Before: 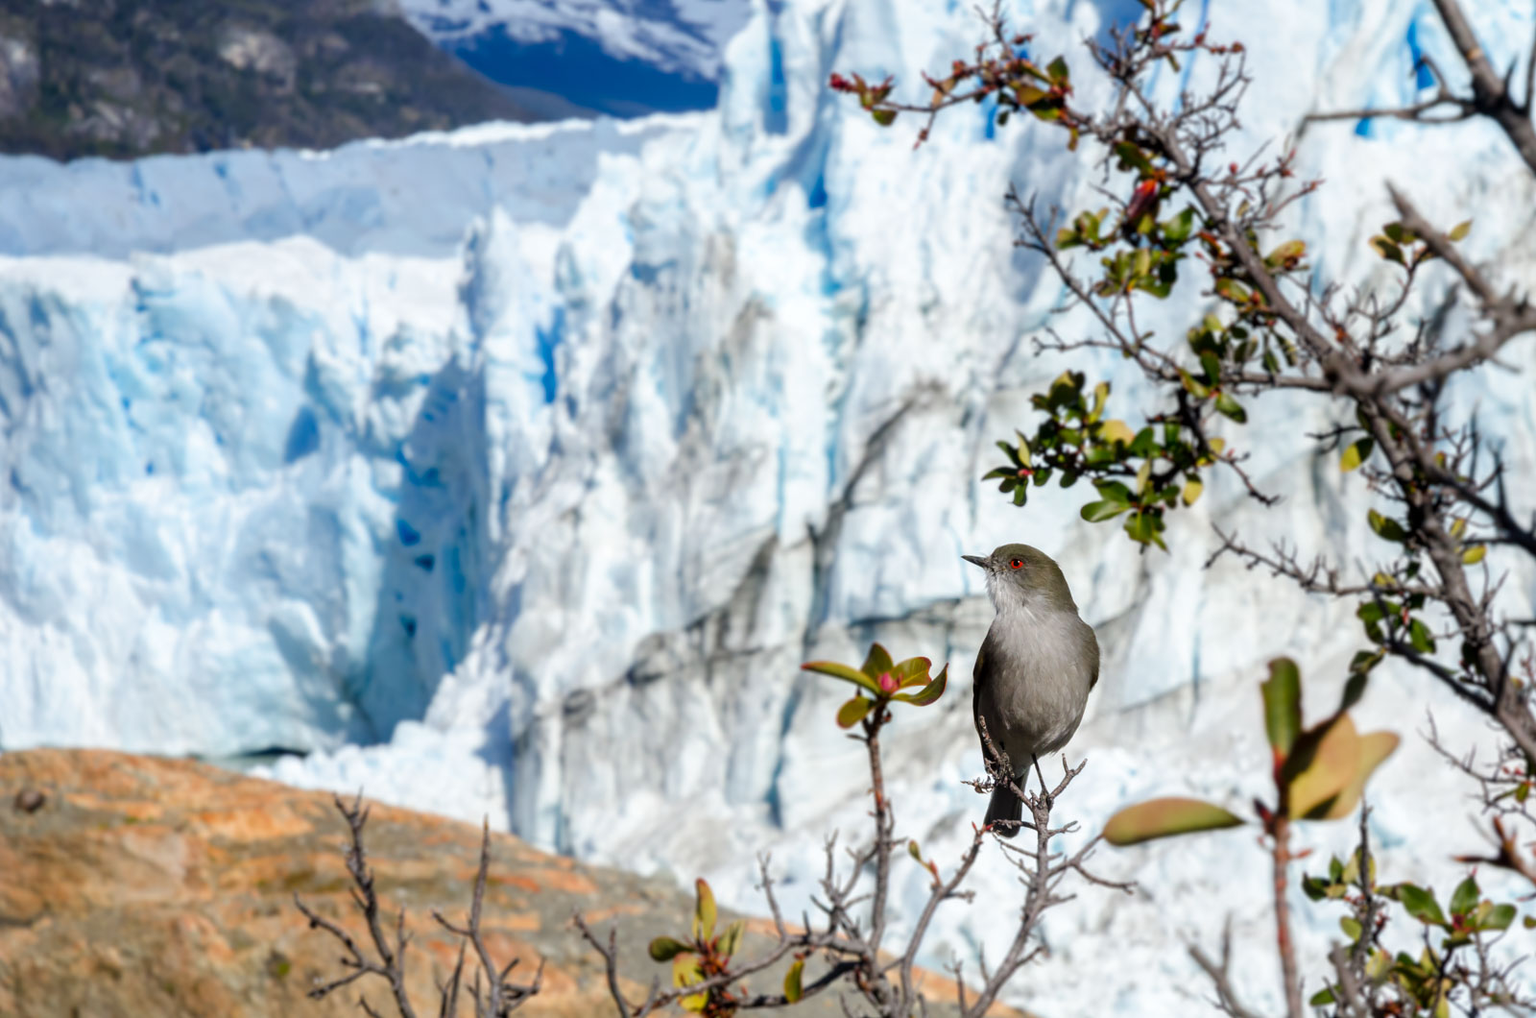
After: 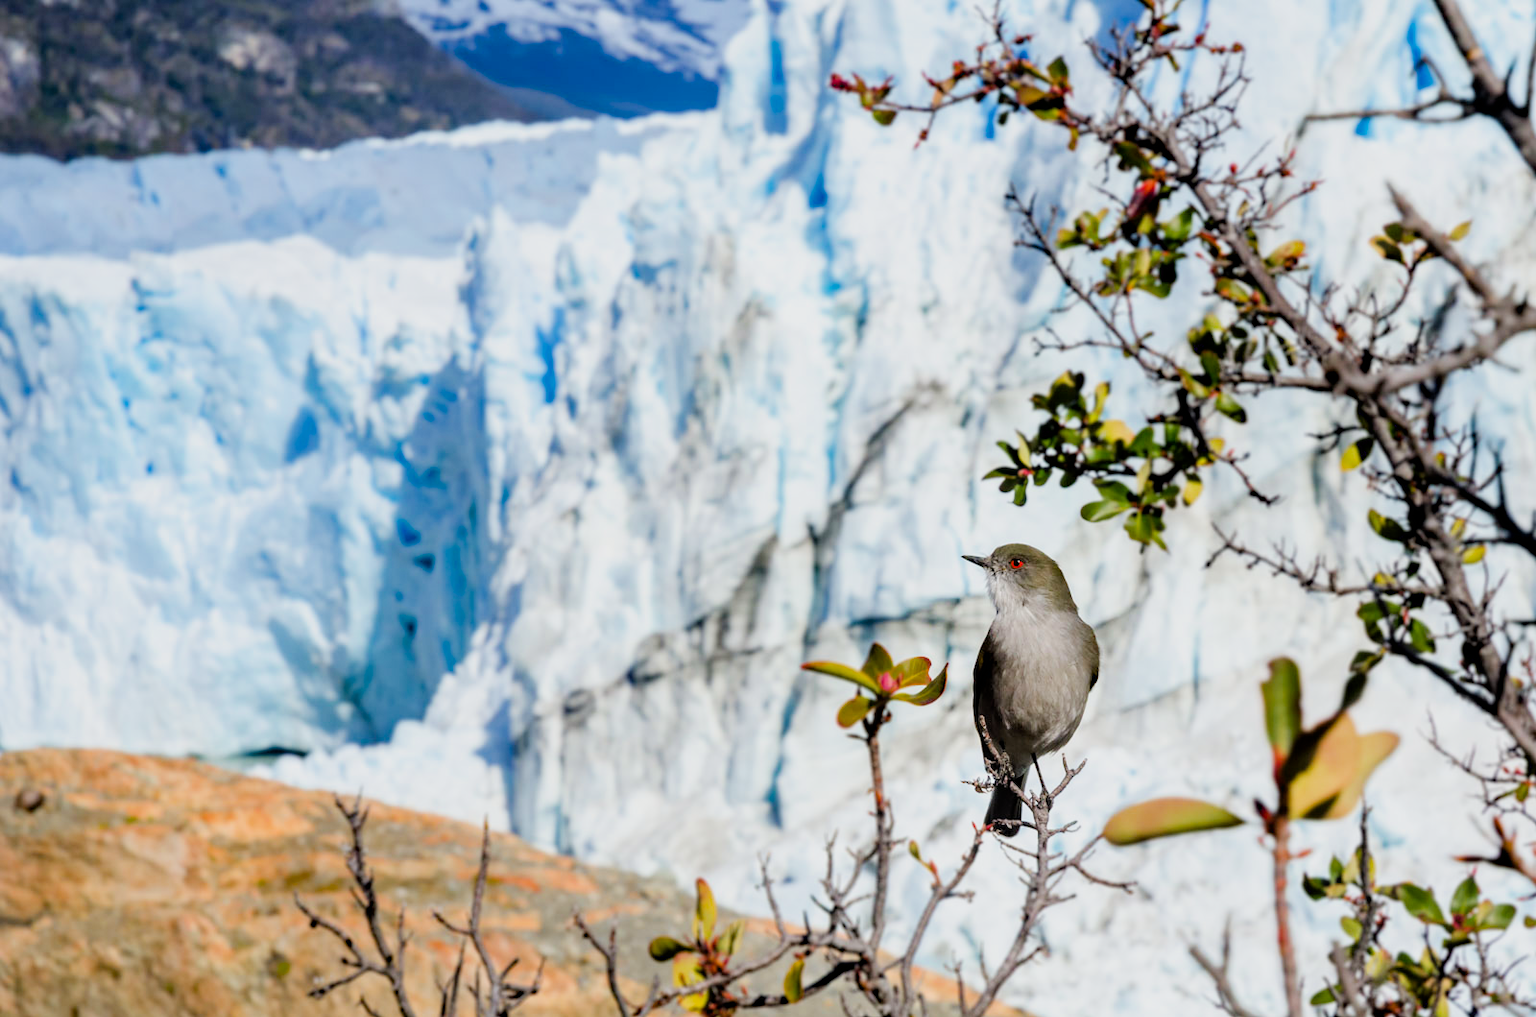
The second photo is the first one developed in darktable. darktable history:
tone equalizer: -8 EV -0.767 EV, -7 EV -0.675 EV, -6 EV -0.62 EV, -5 EV -0.382 EV, -3 EV 0.399 EV, -2 EV 0.6 EV, -1 EV 0.687 EV, +0 EV 0.721 EV, smoothing diameter 24.96%, edges refinement/feathering 13.72, preserve details guided filter
haze removal: strength 0.296, distance 0.255, compatibility mode true, adaptive false
filmic rgb: black relative exposure -7.65 EV, white relative exposure 4.56 EV, hardness 3.61
